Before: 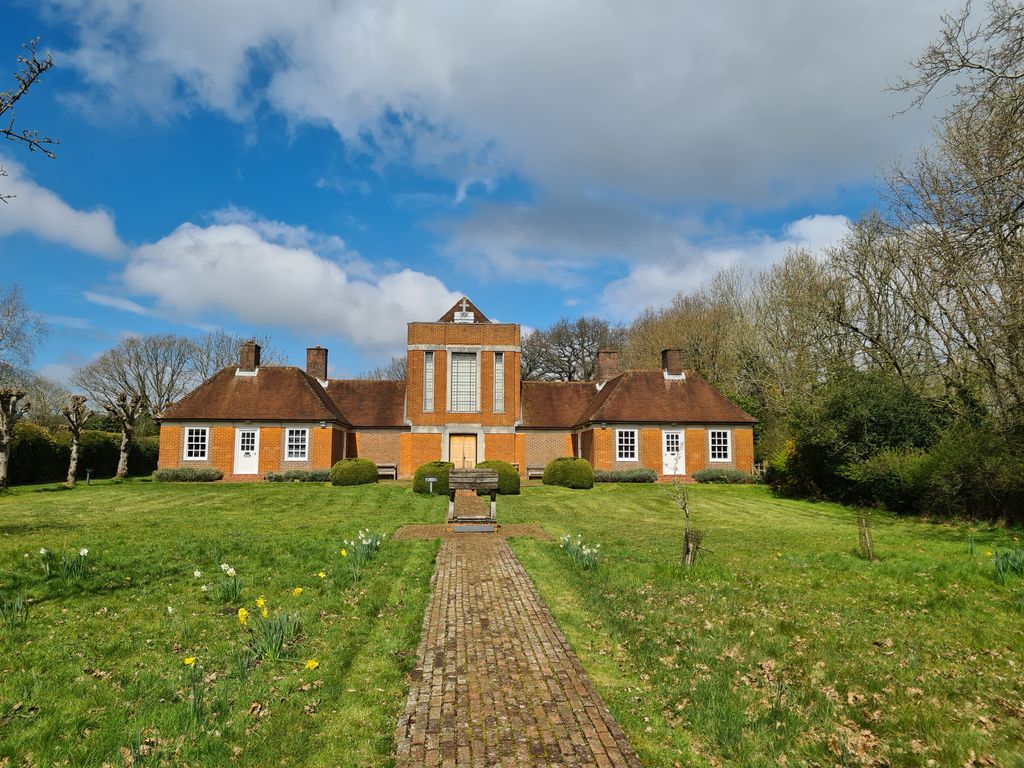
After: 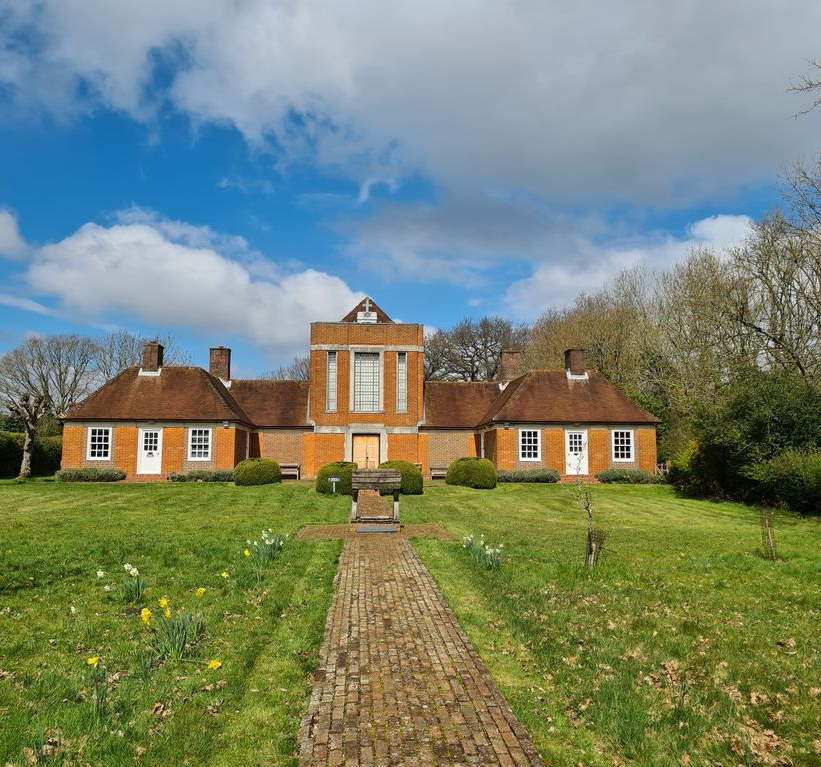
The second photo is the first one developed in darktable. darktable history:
crop and rotate: left 9.541%, right 10.282%
